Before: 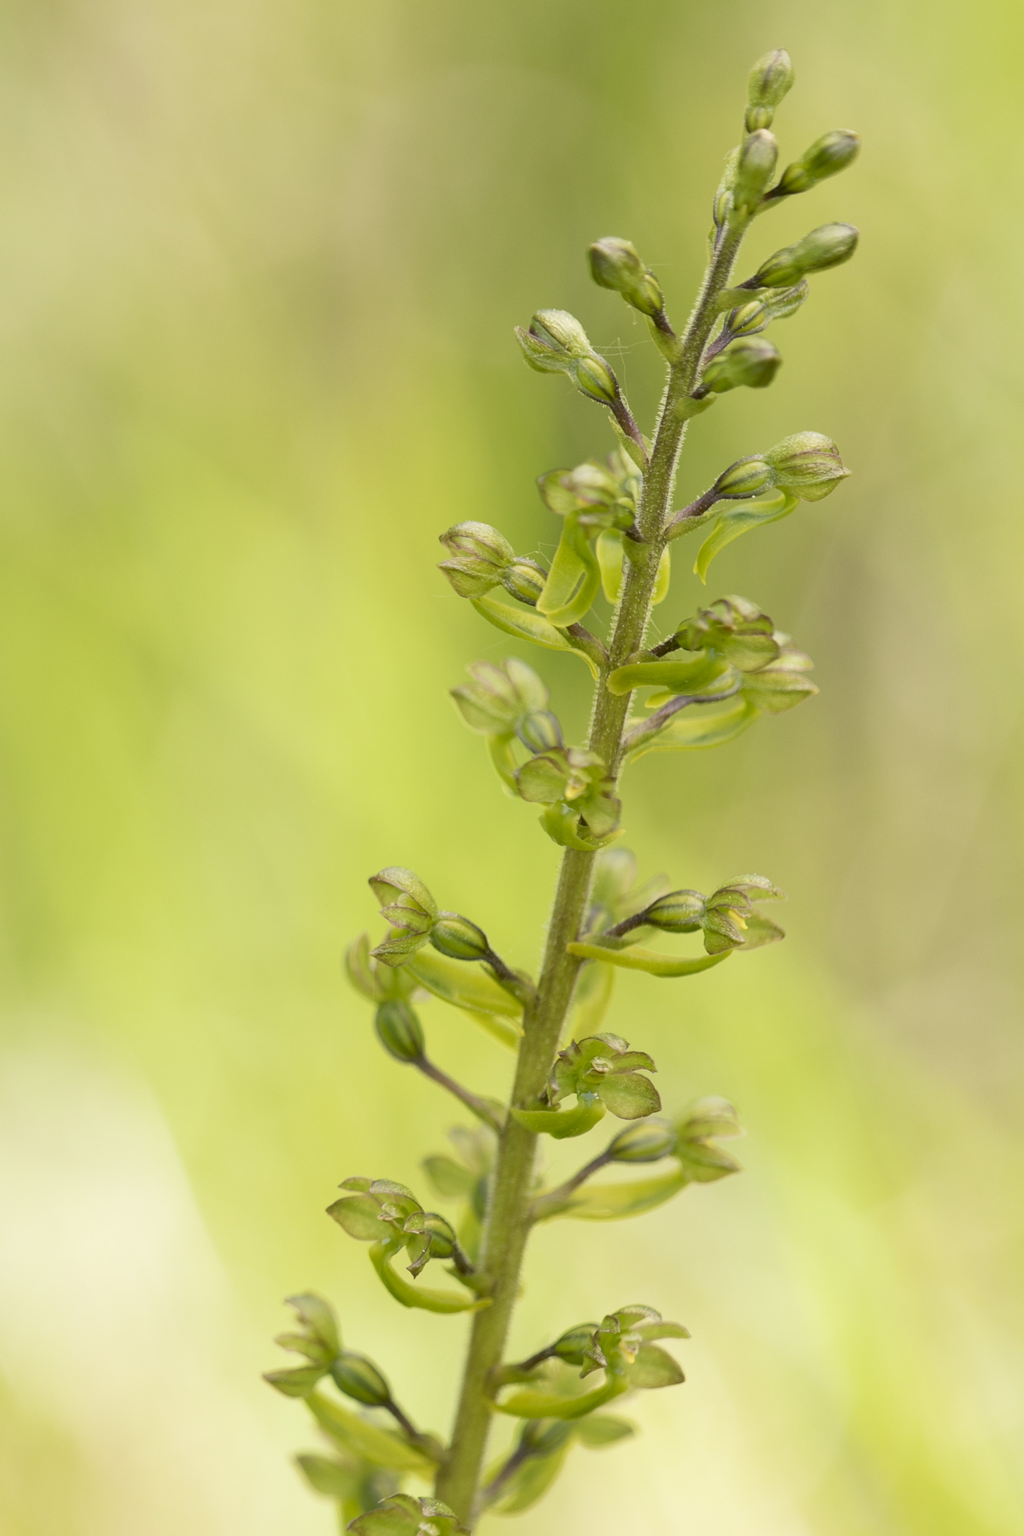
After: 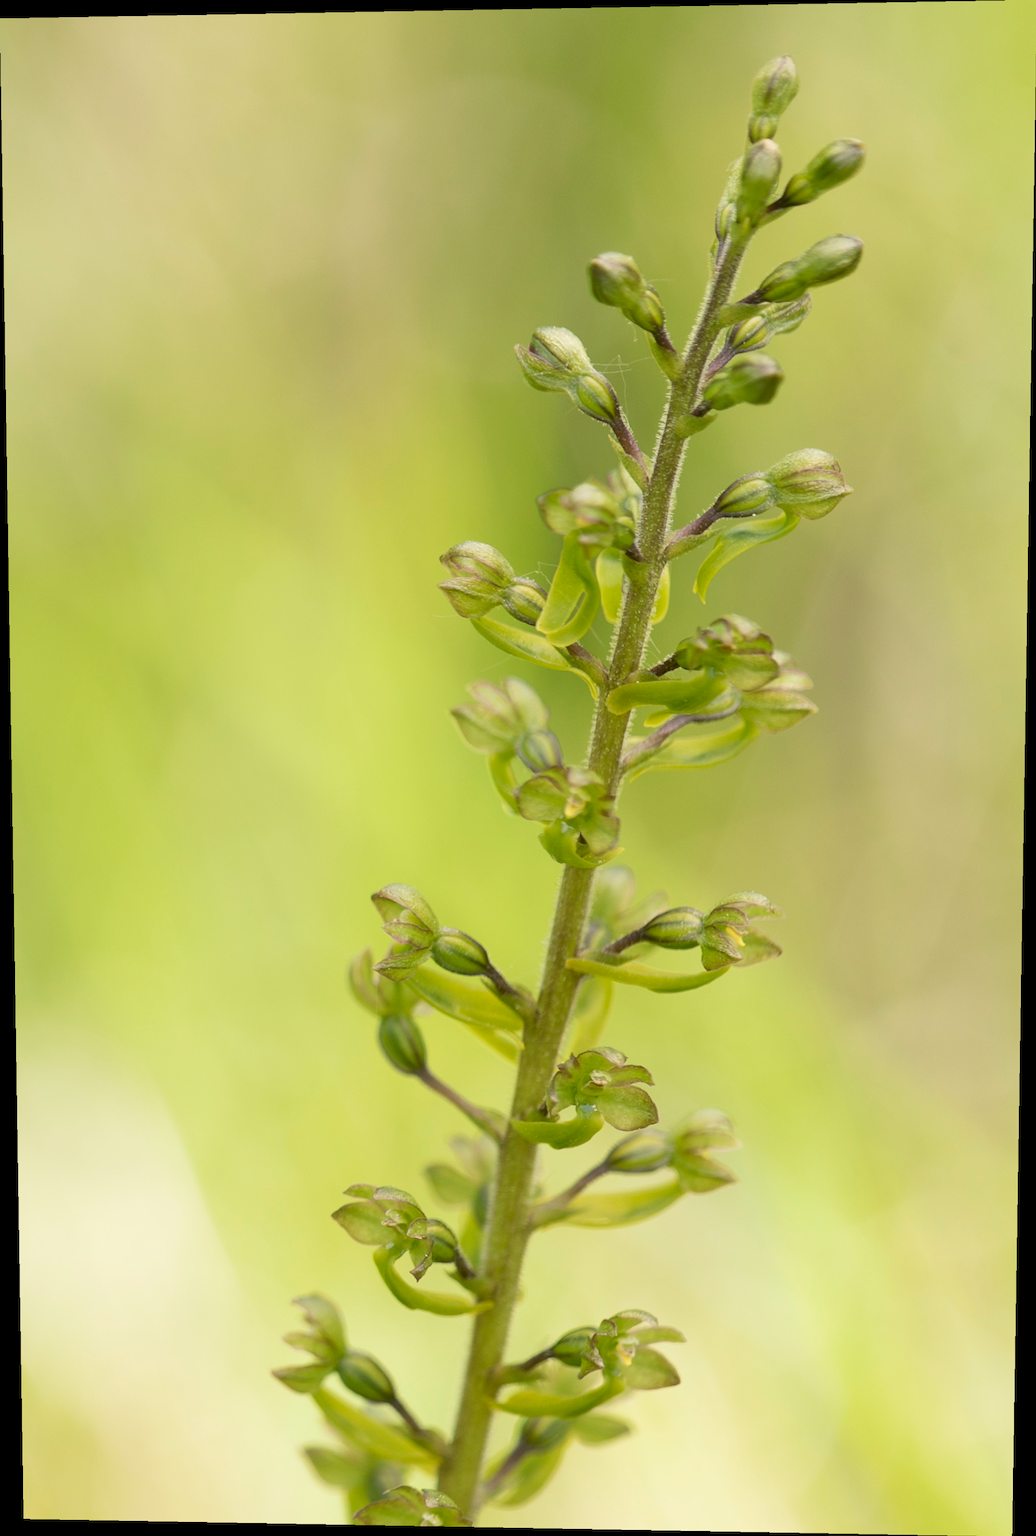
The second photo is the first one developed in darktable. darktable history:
rotate and perspective: lens shift (vertical) 0.048, lens shift (horizontal) -0.024, automatic cropping off
haze removal: strength -0.1, adaptive false
